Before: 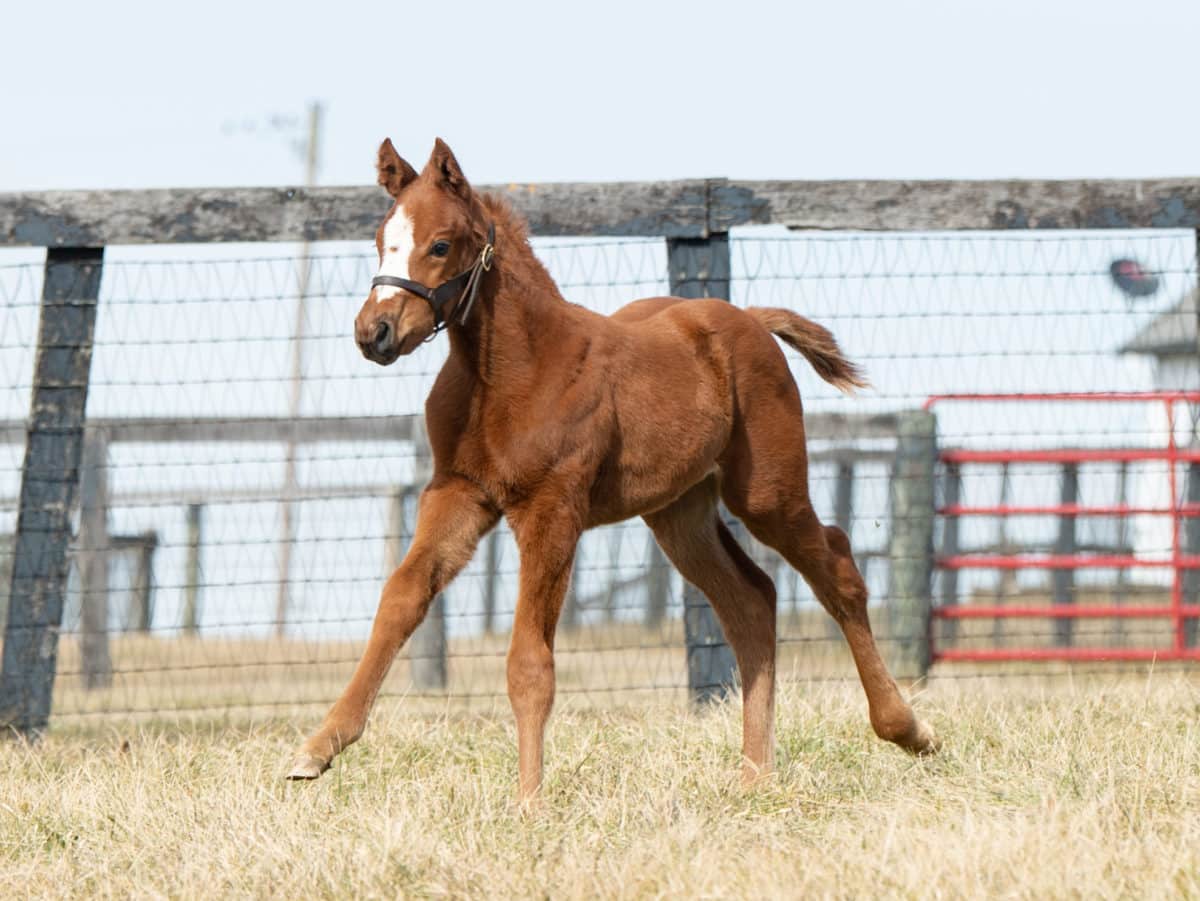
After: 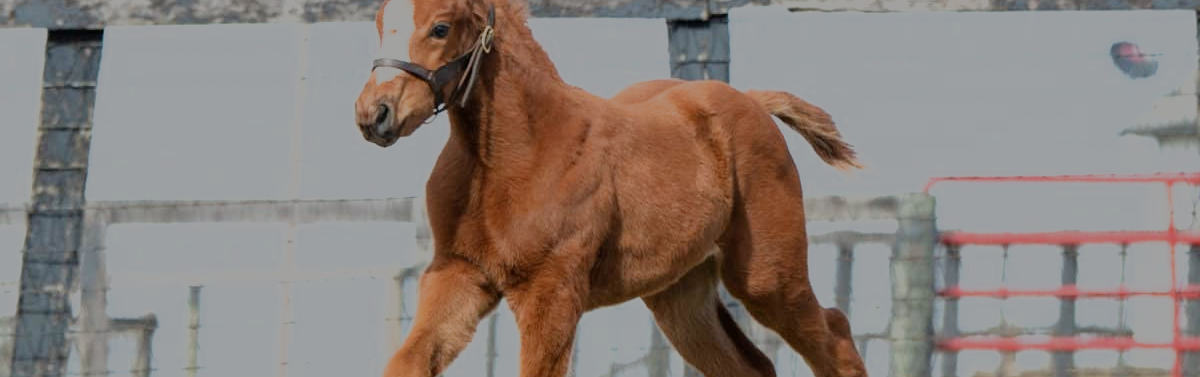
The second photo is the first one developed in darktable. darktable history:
filmic rgb: black relative exposure -13.15 EV, white relative exposure 4 EV, target white luminance 85.004%, hardness 6.31, latitude 41.68%, contrast 0.861, shadows ↔ highlights balance 8.93%, iterations of high-quality reconstruction 0
crop and rotate: top 24.214%, bottom 33.851%
